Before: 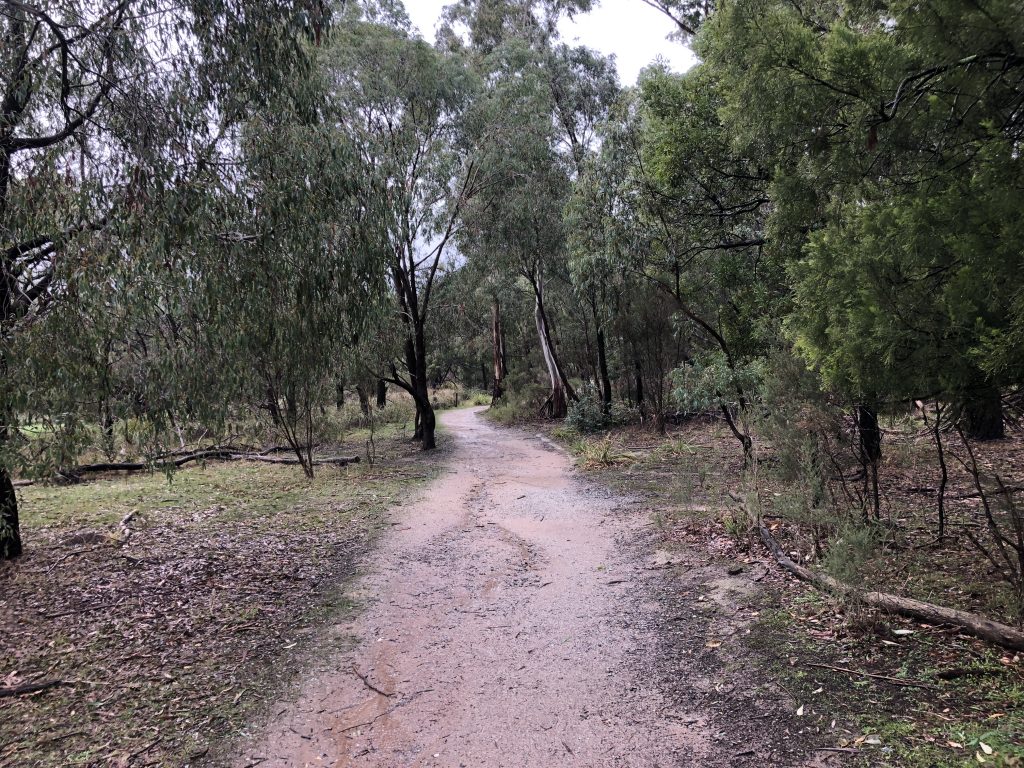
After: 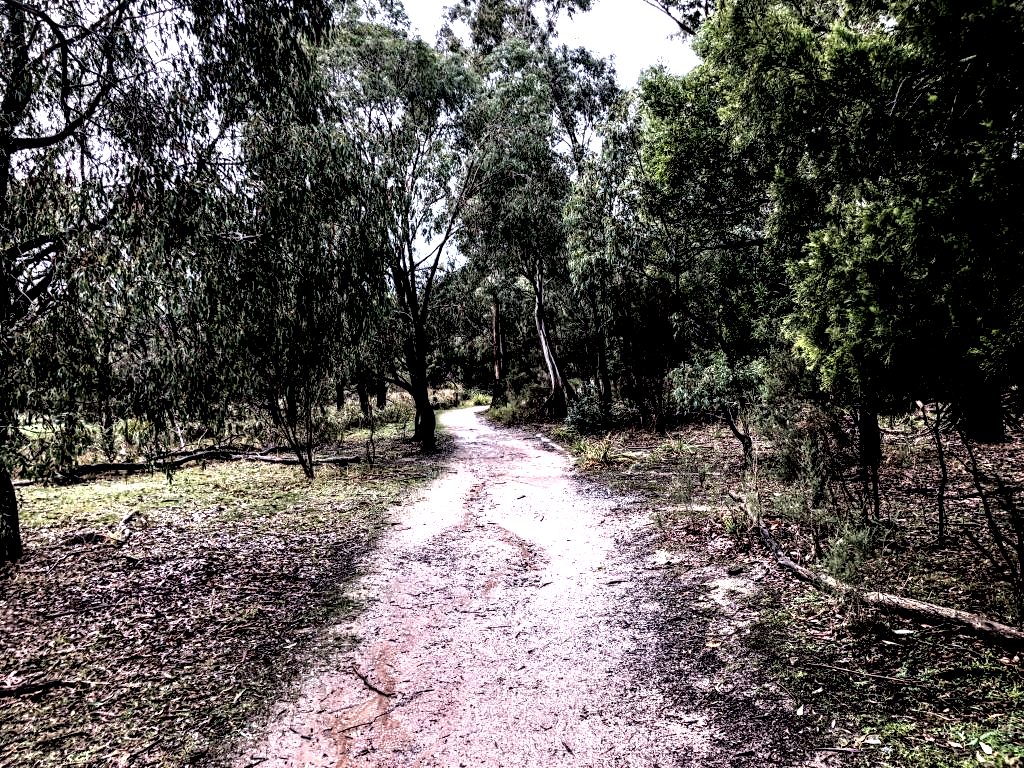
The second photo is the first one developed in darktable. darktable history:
color balance: lift [0.991, 1, 1, 1], gamma [0.996, 1, 1, 1], input saturation 98.52%, contrast 20.34%, output saturation 103.72%
local contrast: shadows 185%, detail 225%
rgb levels: levels [[0.01, 0.419, 0.839], [0, 0.5, 1], [0, 0.5, 1]]
